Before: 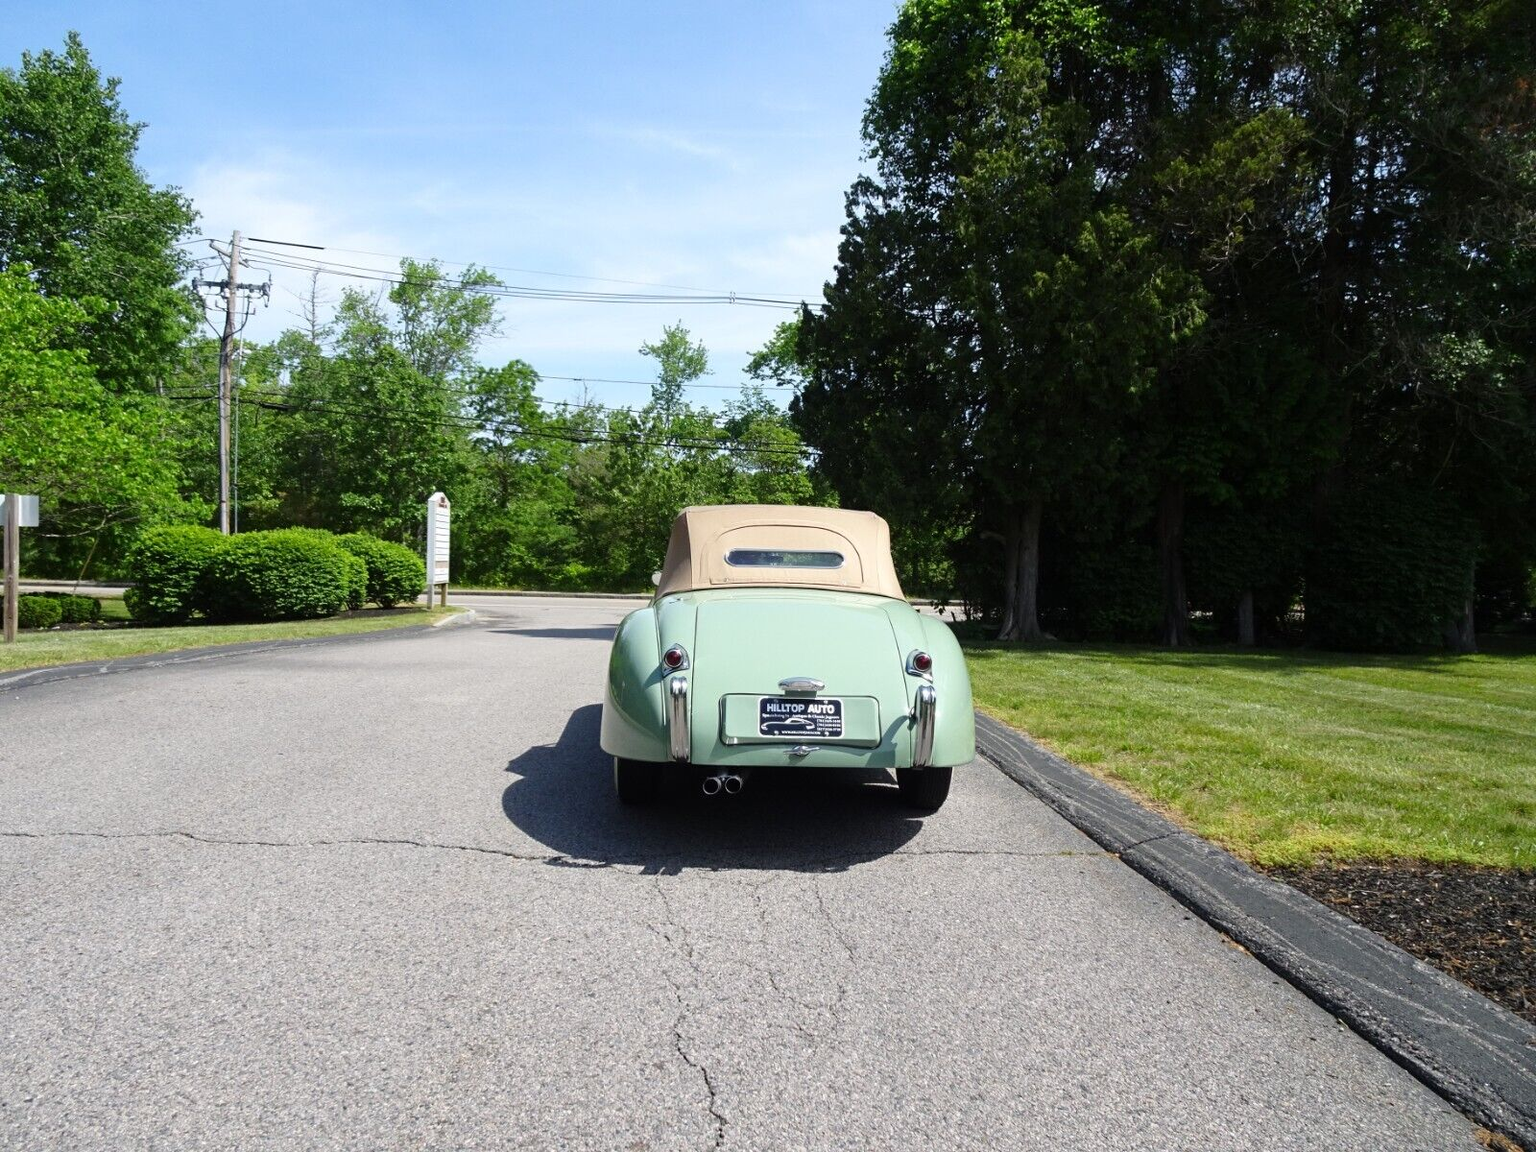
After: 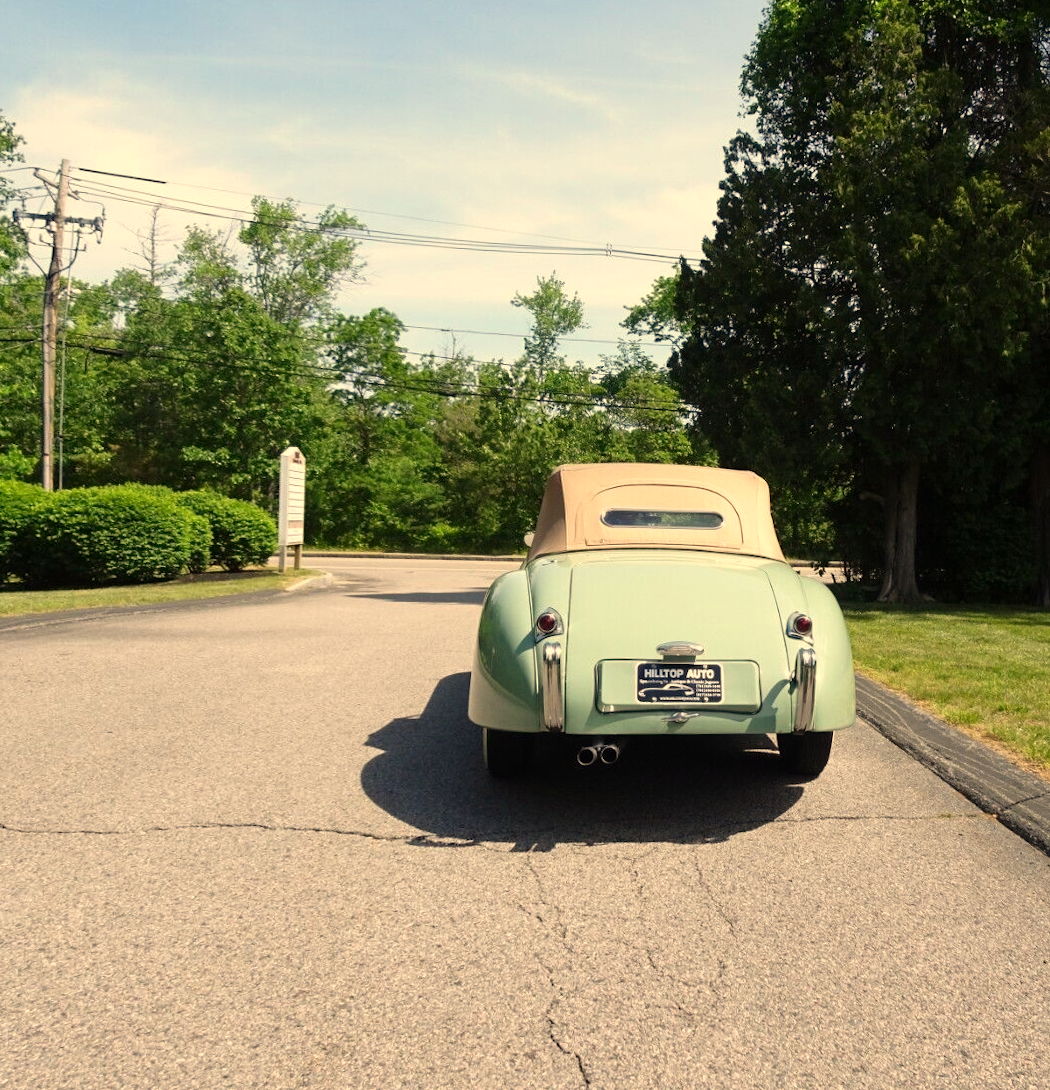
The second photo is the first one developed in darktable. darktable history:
crop and rotate: left 13.409%, right 19.924%
rotate and perspective: rotation -0.013°, lens shift (vertical) -0.027, lens shift (horizontal) 0.178, crop left 0.016, crop right 0.989, crop top 0.082, crop bottom 0.918
white balance: red 1.138, green 0.996, blue 0.812
